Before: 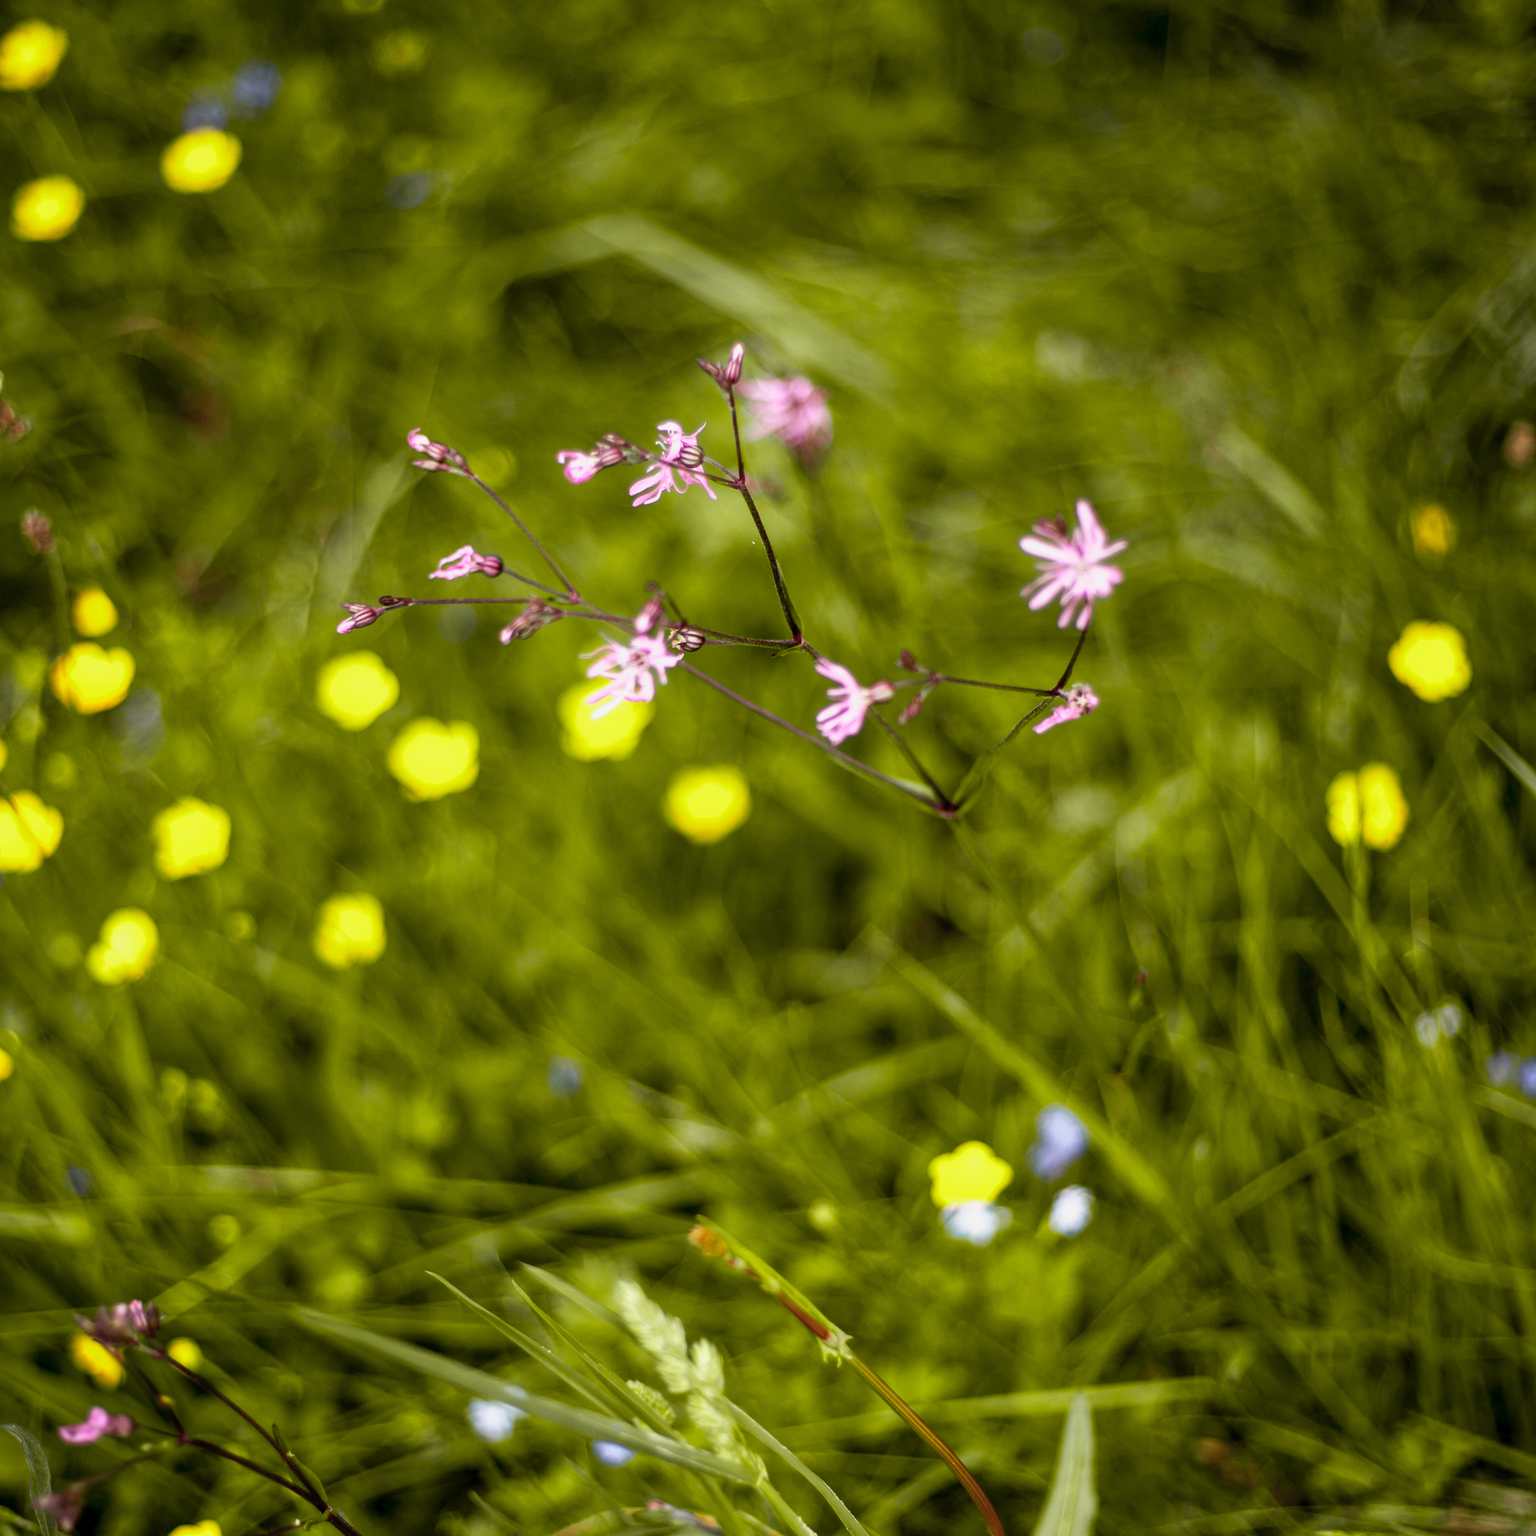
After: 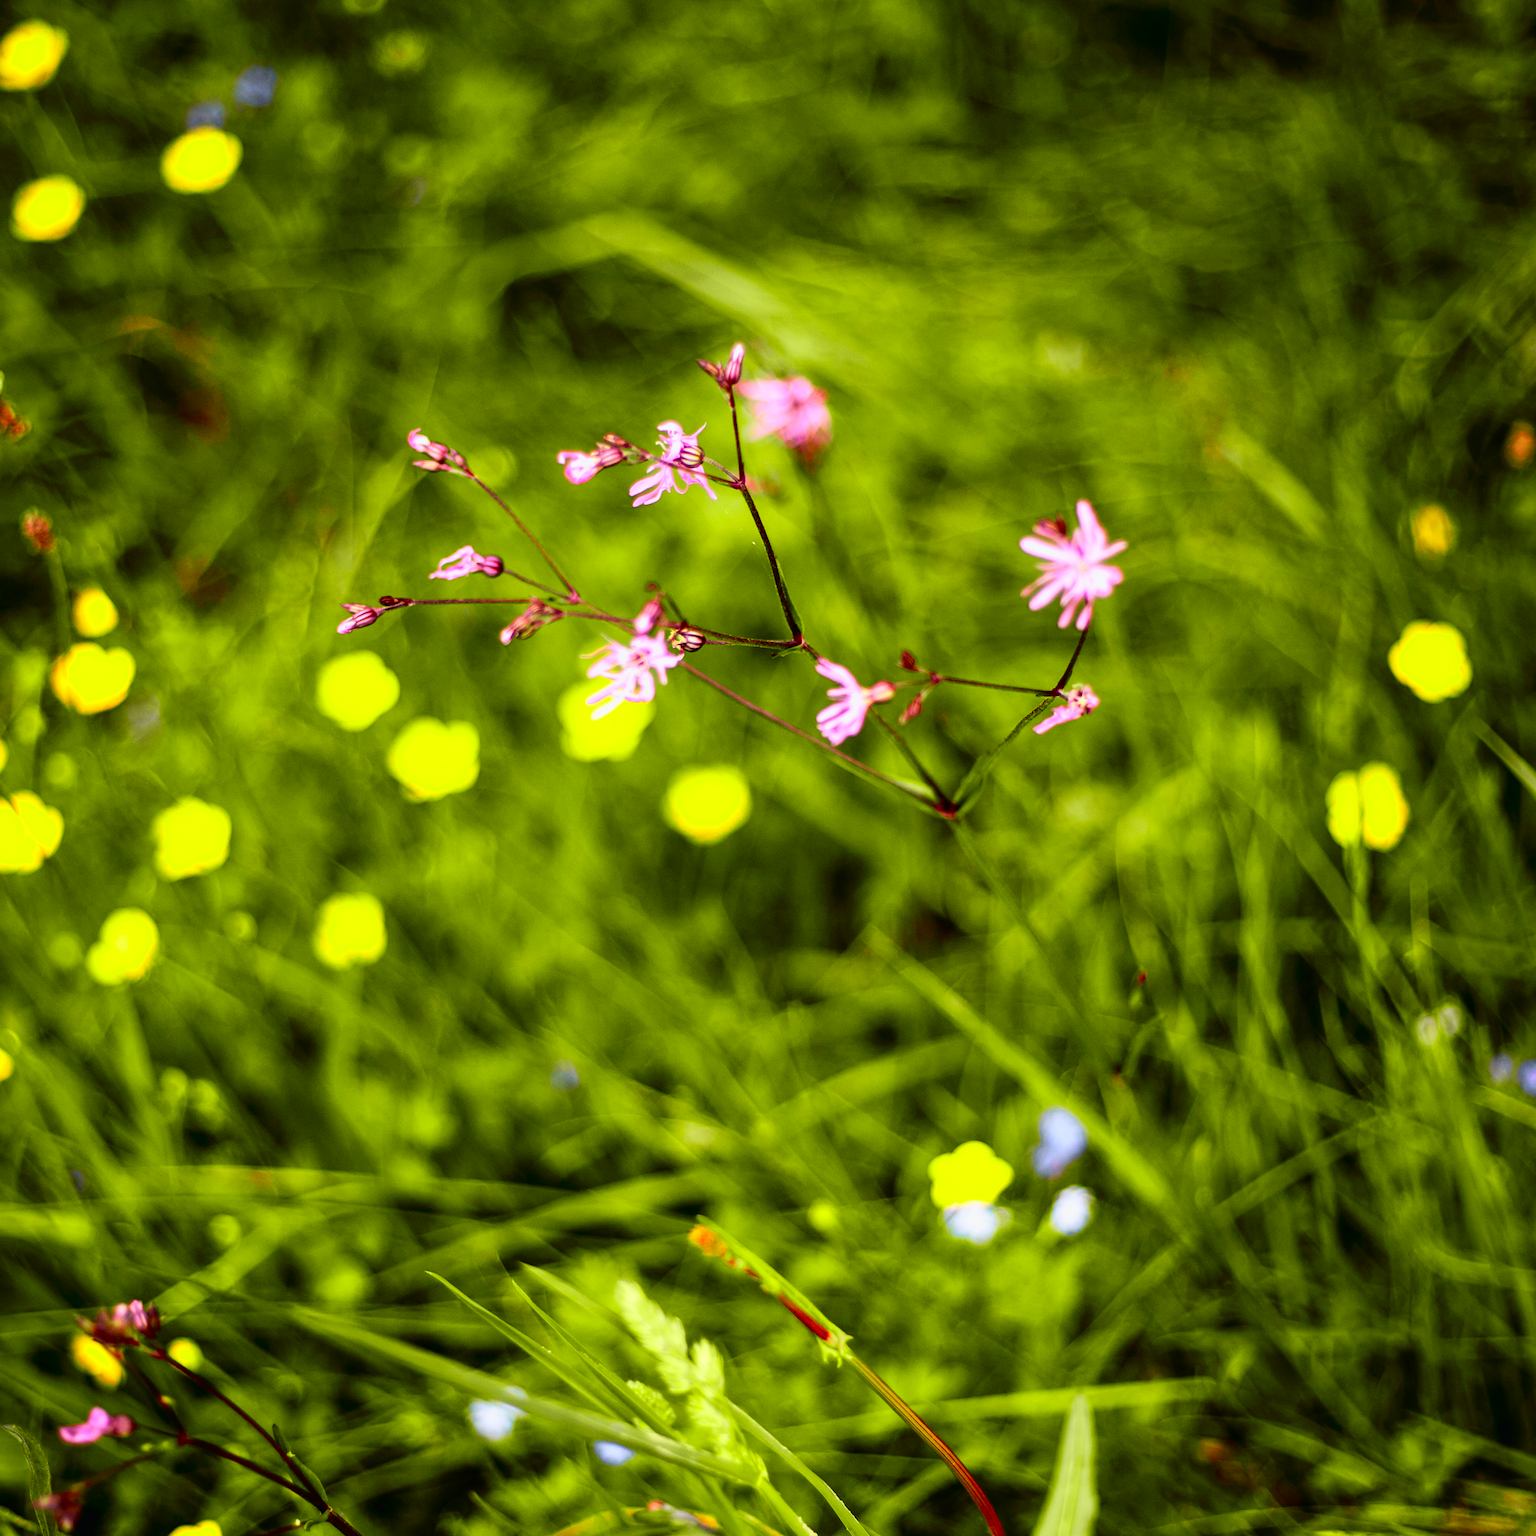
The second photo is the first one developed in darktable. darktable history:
tone curve: curves: ch0 [(0, 0.01) (0.133, 0.057) (0.338, 0.327) (0.494, 0.55) (0.726, 0.807) (1, 1)]; ch1 [(0, 0) (0.346, 0.324) (0.45, 0.431) (0.5, 0.5) (0.522, 0.517) (0.543, 0.578) (1, 1)]; ch2 [(0, 0) (0.44, 0.424) (0.501, 0.499) (0.564, 0.611) (0.622, 0.667) (0.707, 0.746) (1, 1)], color space Lab, independent channels, preserve colors none
color zones: curves: ch0 [(0.224, 0.526) (0.75, 0.5)]; ch1 [(0.055, 0.526) (0.224, 0.761) (0.377, 0.526) (0.75, 0.5)]
